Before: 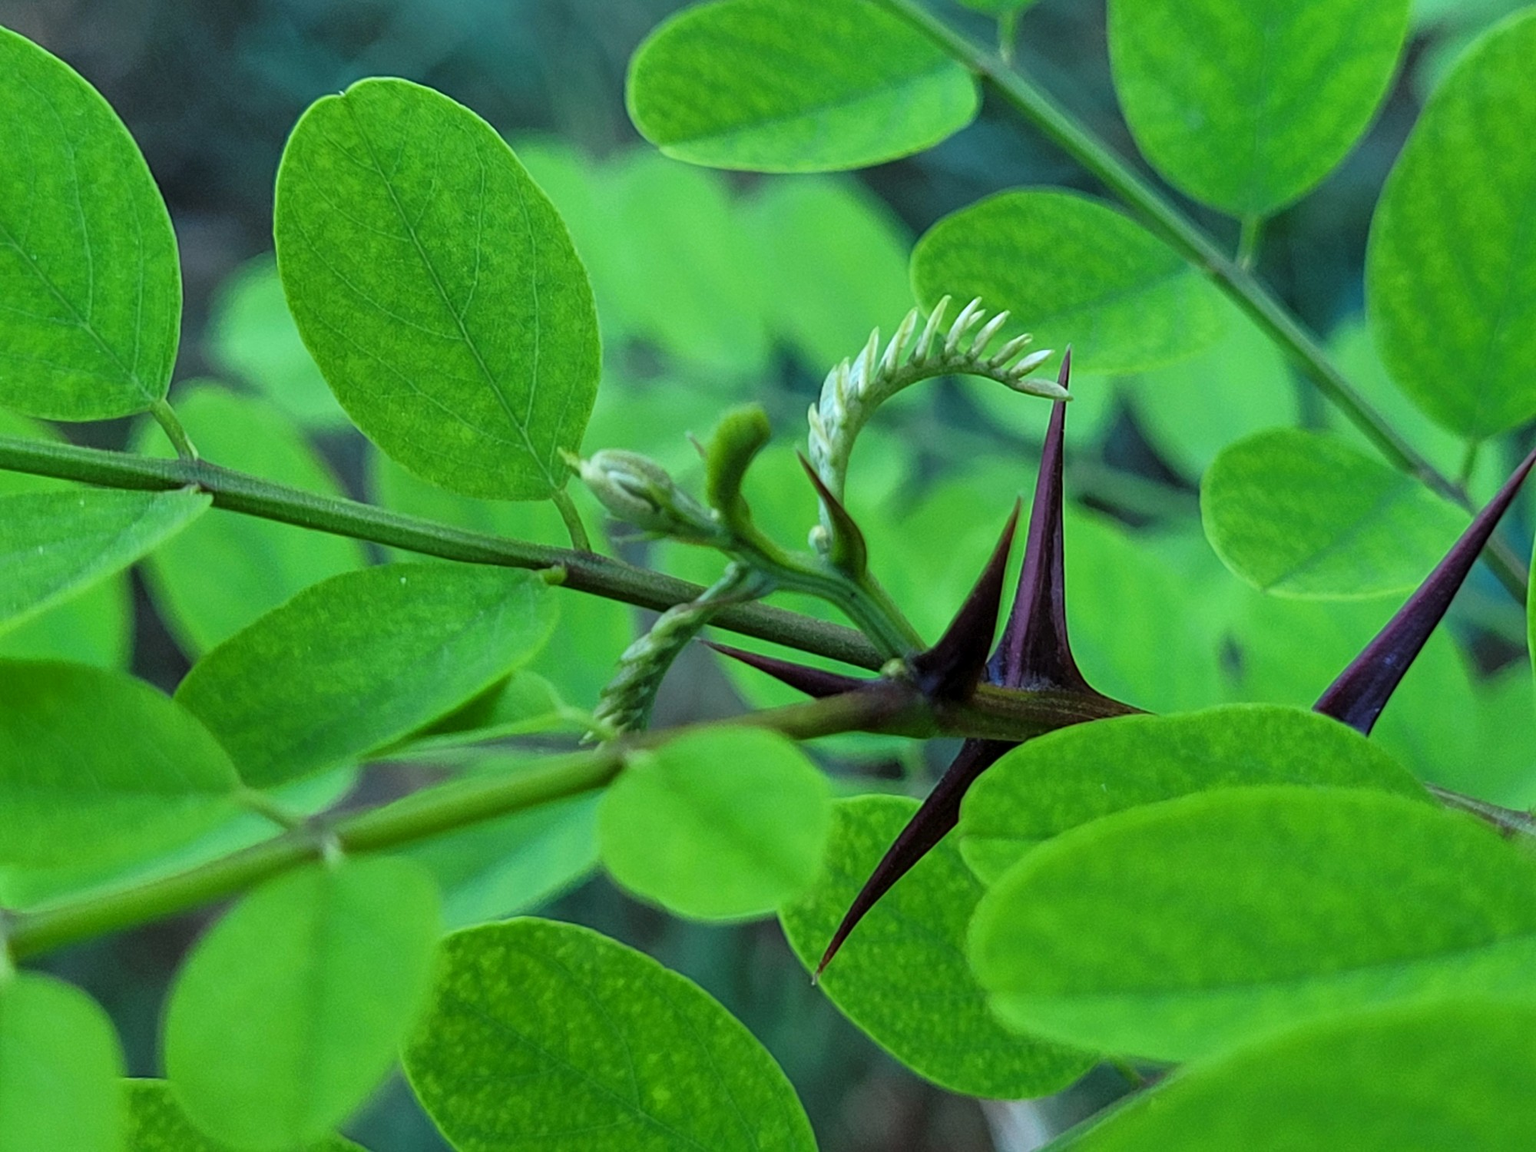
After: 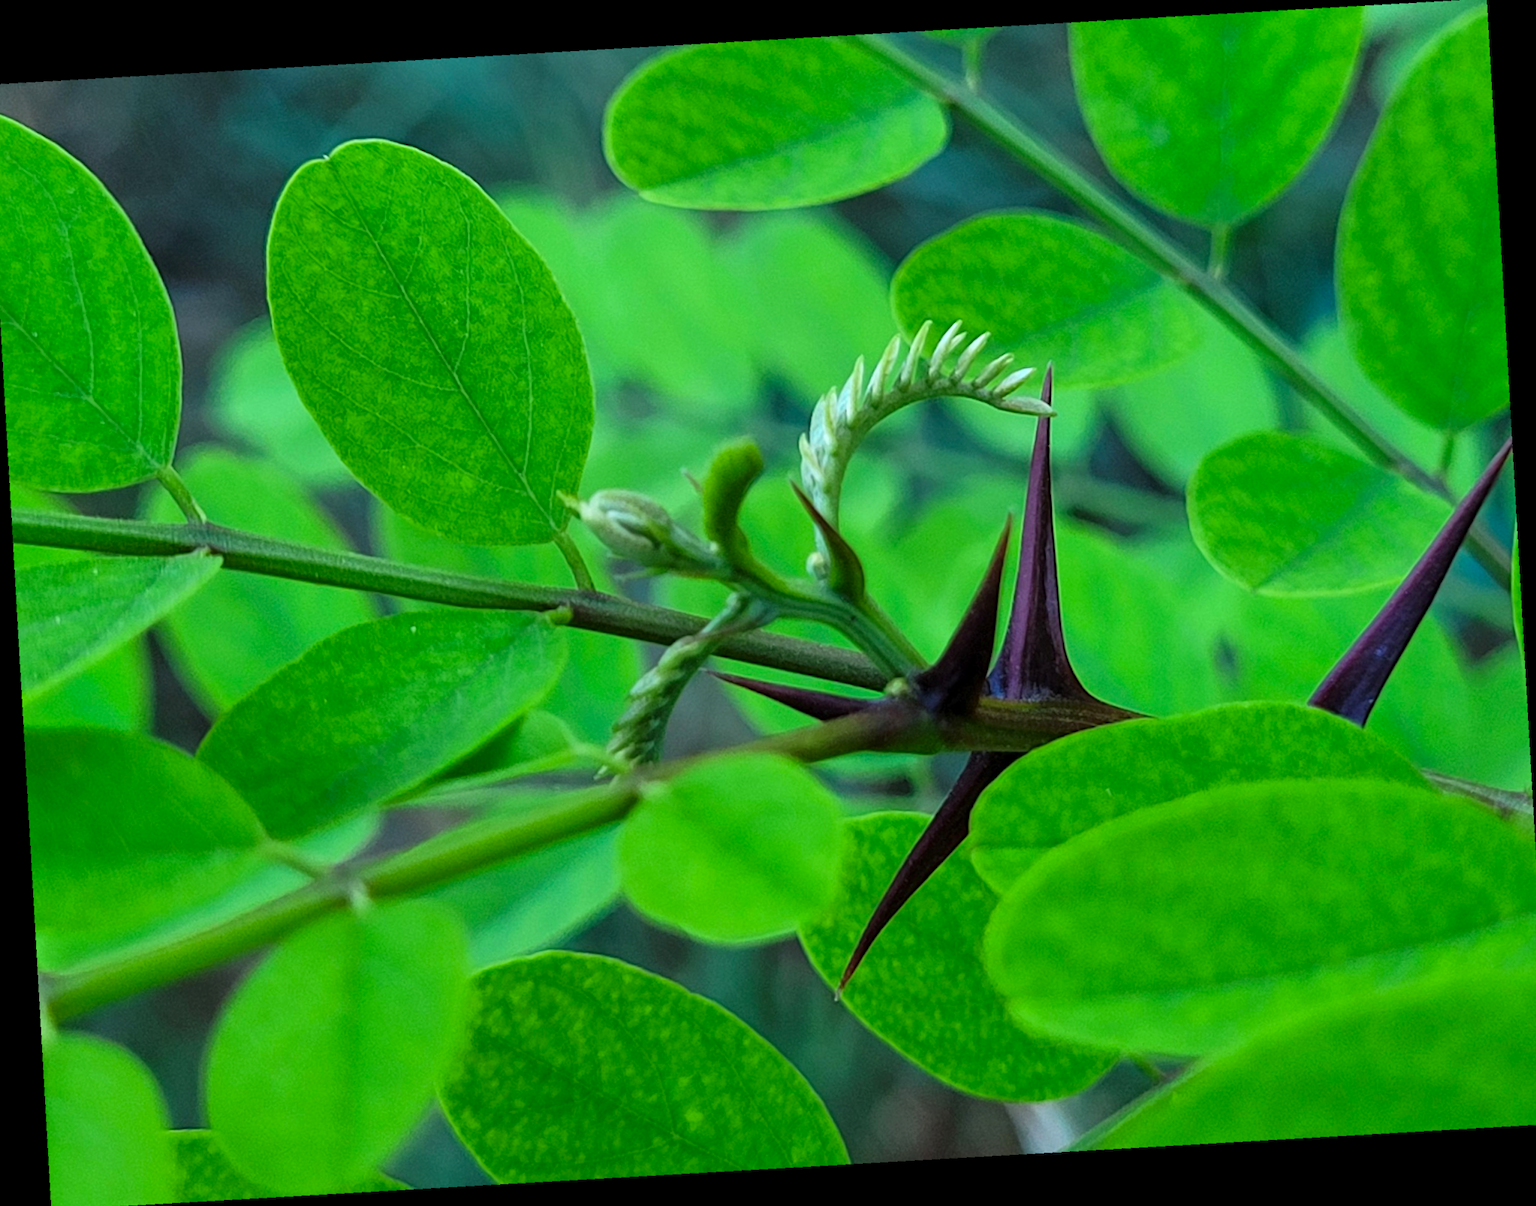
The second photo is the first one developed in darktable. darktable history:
crop and rotate: angle -1.69°
contrast brightness saturation: contrast 0.04, saturation 0.16
rotate and perspective: rotation -4.98°, automatic cropping off
